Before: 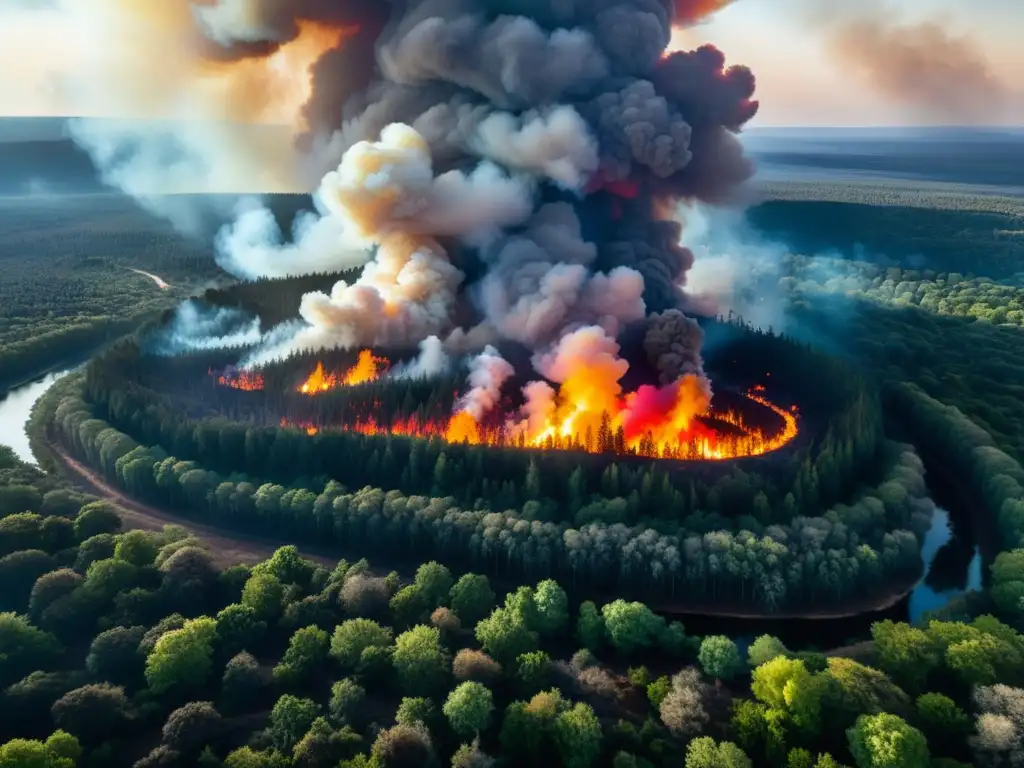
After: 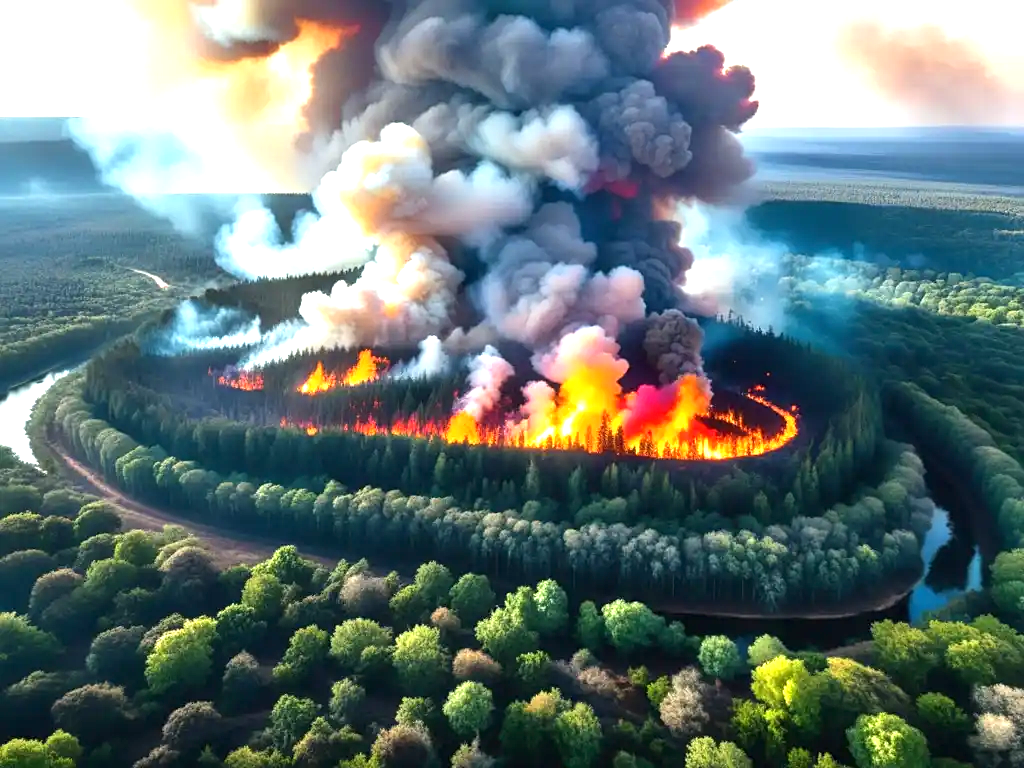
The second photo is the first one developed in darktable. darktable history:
sharpen: amount 0.214
exposure: black level correction 0, exposure 1.103 EV, compensate highlight preservation false
